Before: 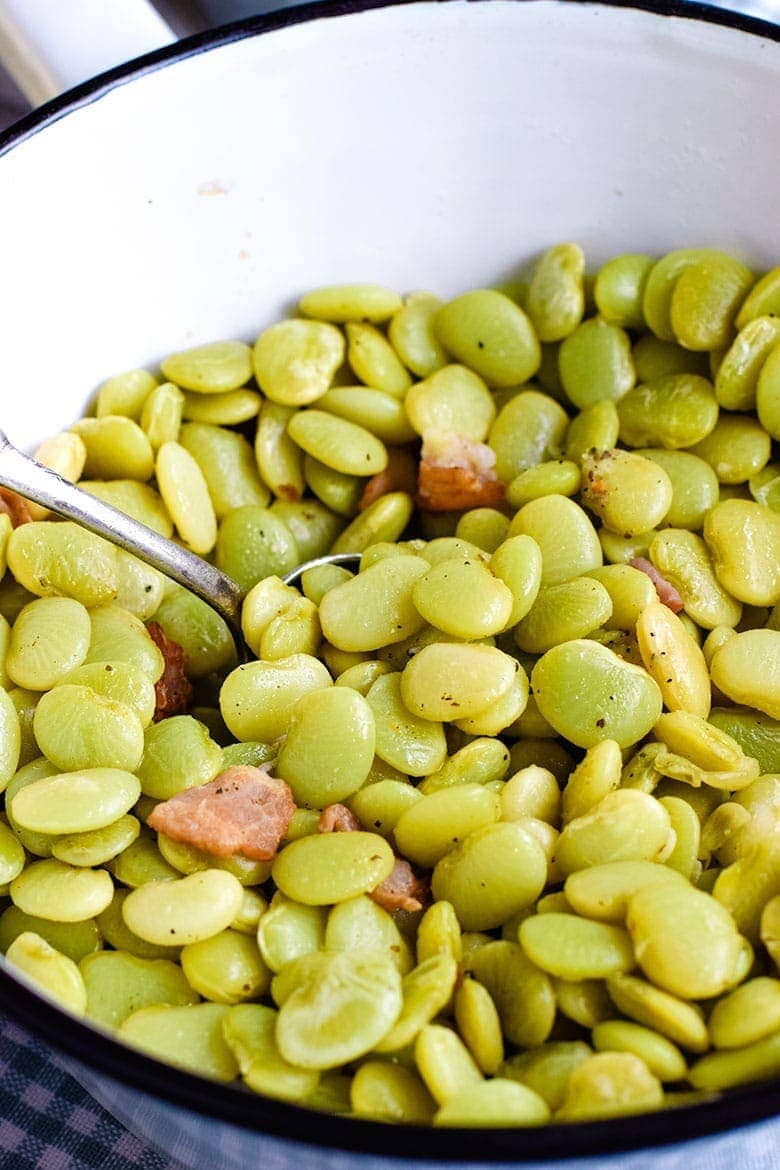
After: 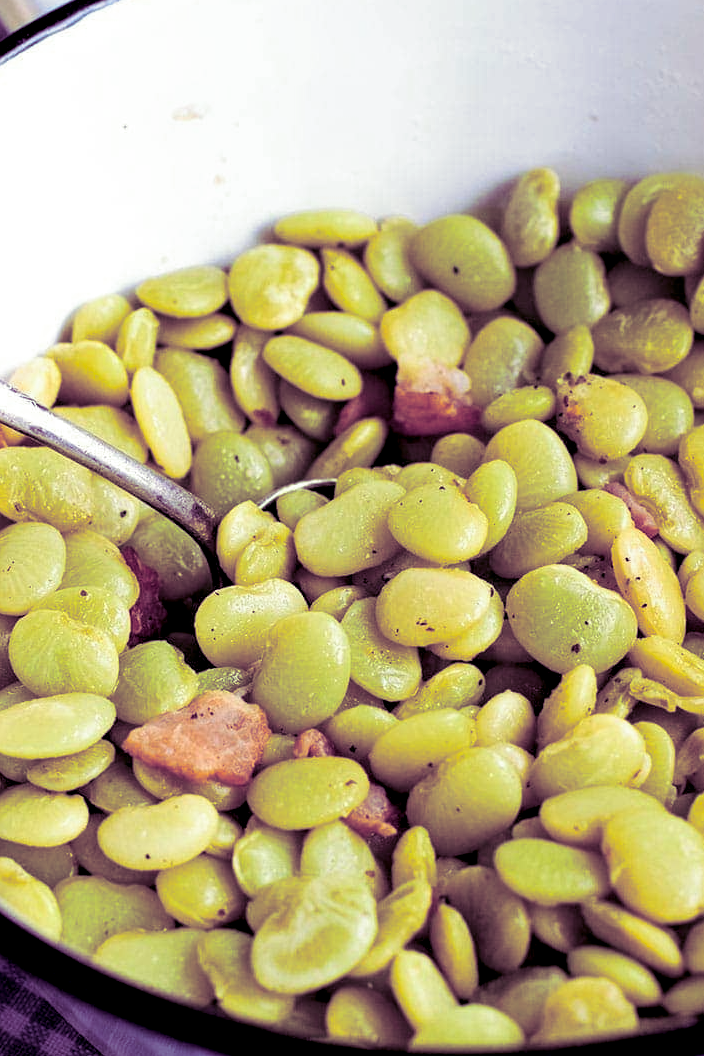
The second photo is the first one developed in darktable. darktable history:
split-toning: shadows › hue 277.2°, shadows › saturation 0.74
crop: left 3.305%, top 6.436%, right 6.389%, bottom 3.258%
exposure: black level correction 0.007, compensate highlight preservation false
